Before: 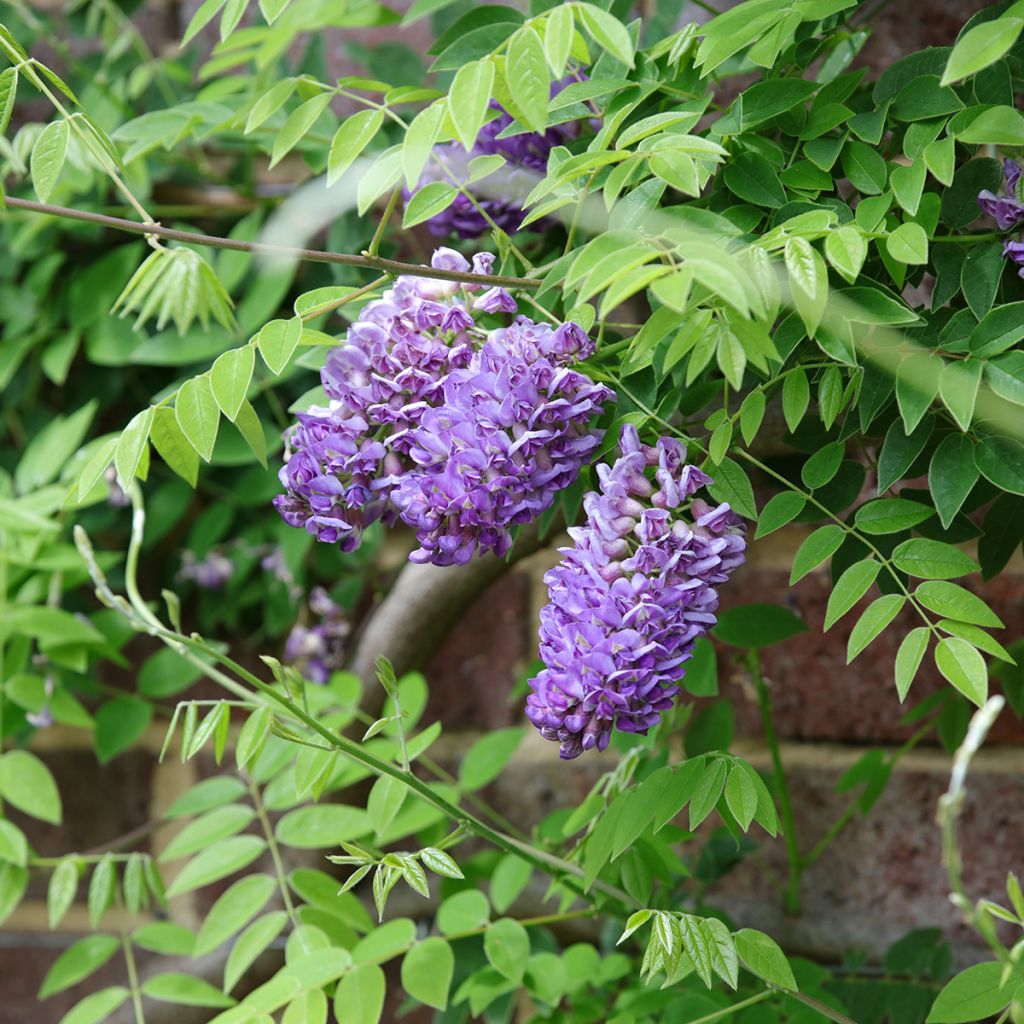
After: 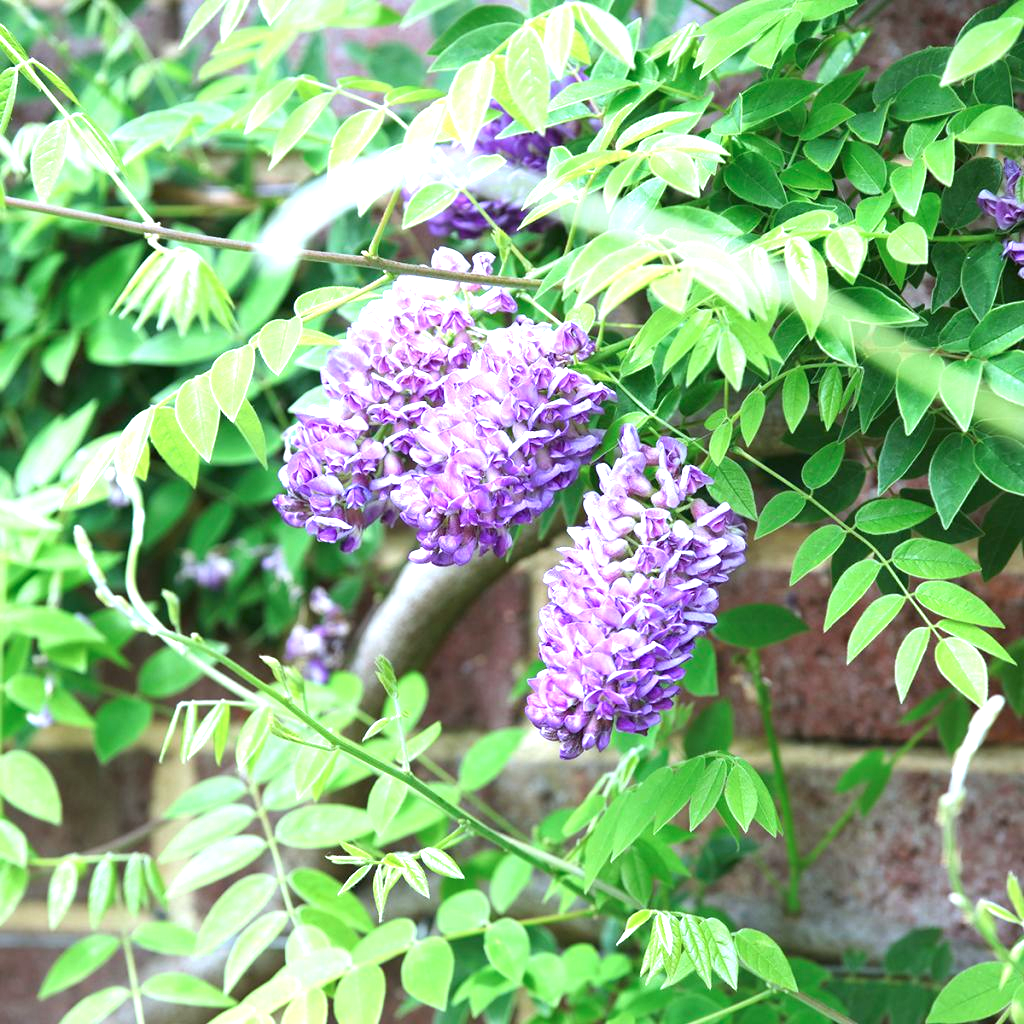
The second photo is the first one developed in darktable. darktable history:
exposure: black level correction 0, exposure 1.367 EV, compensate highlight preservation false
color calibration: x 0.37, y 0.382, temperature 4306.27 K
